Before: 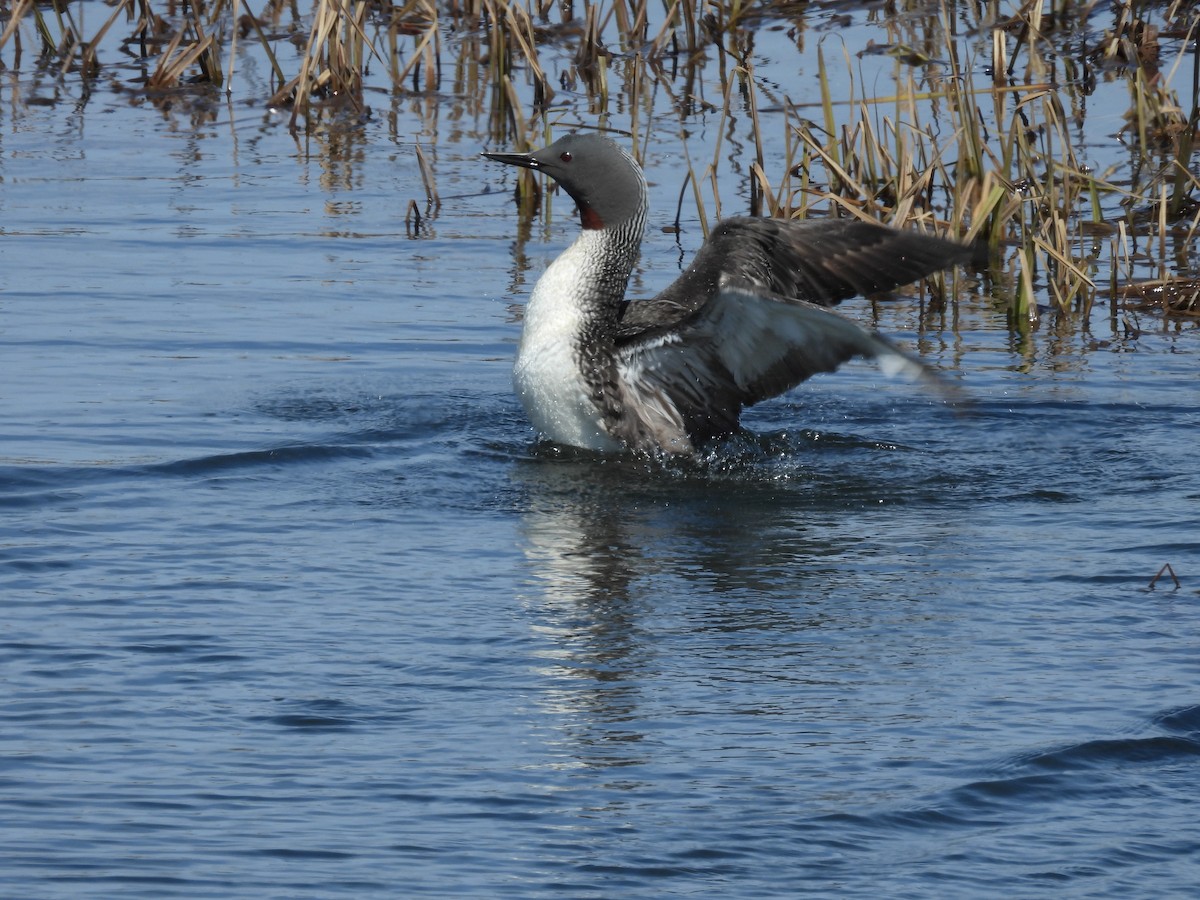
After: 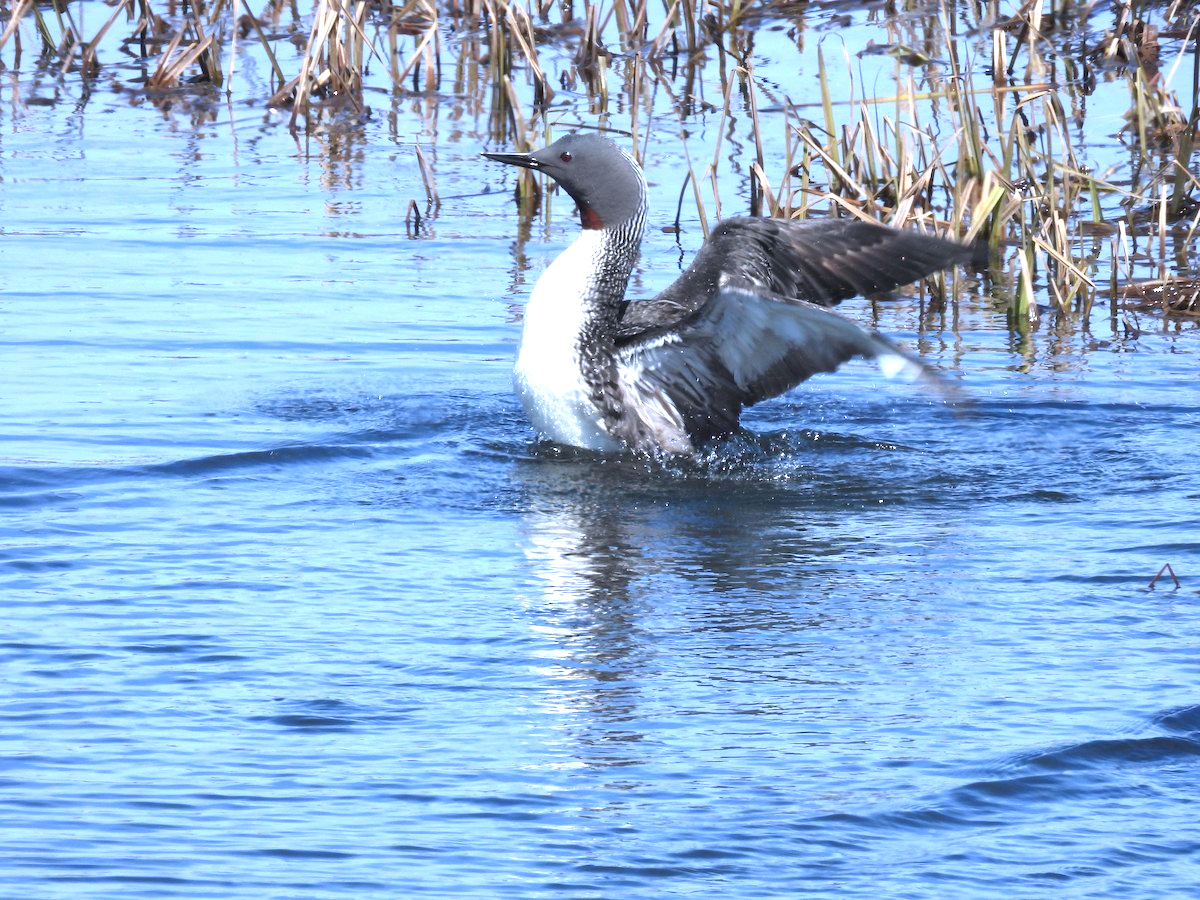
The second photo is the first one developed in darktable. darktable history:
exposure: exposure 1.5 EV, compensate highlight preservation false
color calibration: illuminant custom, x 0.373, y 0.388, temperature 4269.97 K
